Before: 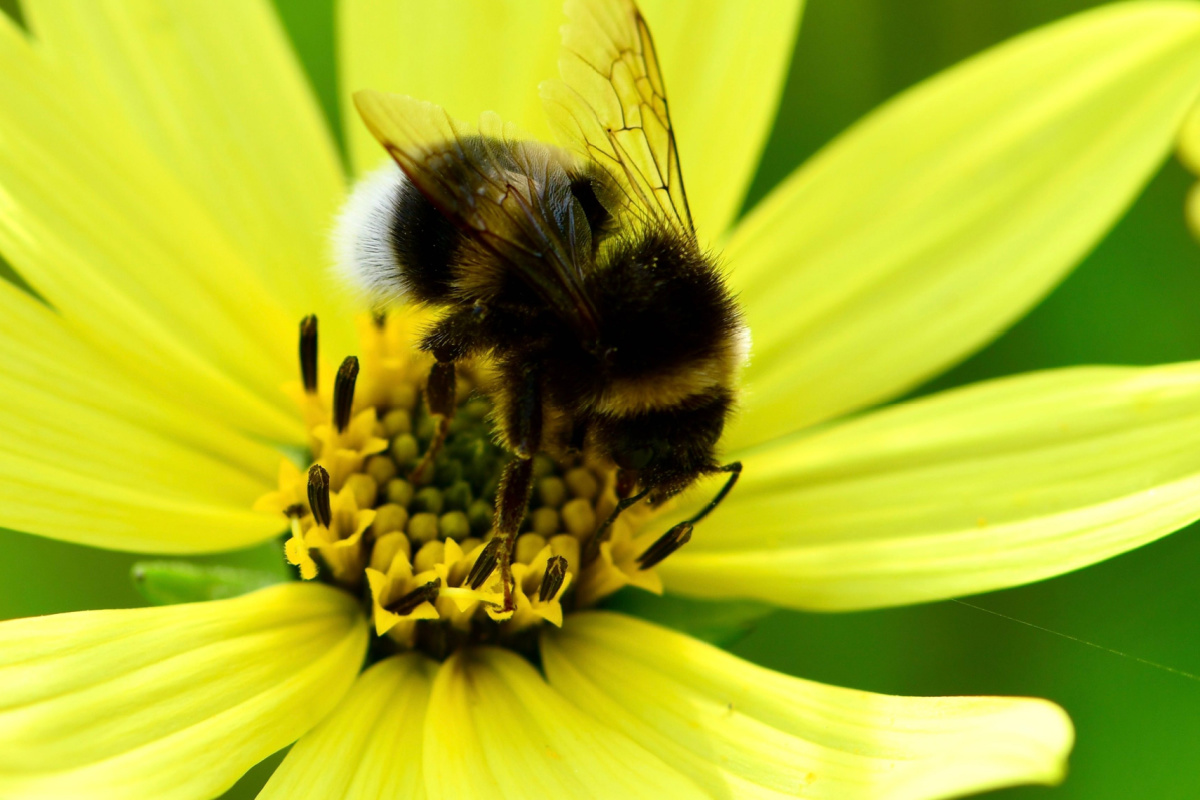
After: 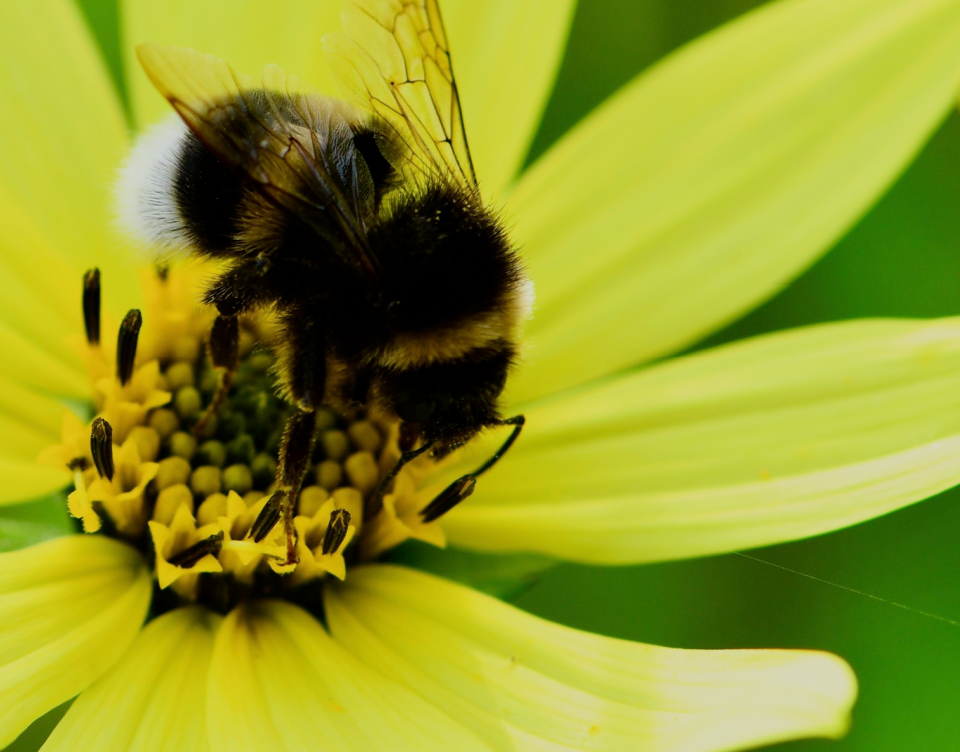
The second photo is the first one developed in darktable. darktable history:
crop and rotate: left 18.098%, top 5.991%, right 1.827%
filmic rgb: black relative exposure -7.65 EV, white relative exposure 4.56 EV, threshold -0.324 EV, transition 3.19 EV, structure ↔ texture 99.9%, hardness 3.61, contrast 1.057, contrast in shadows safe, enable highlight reconstruction true
